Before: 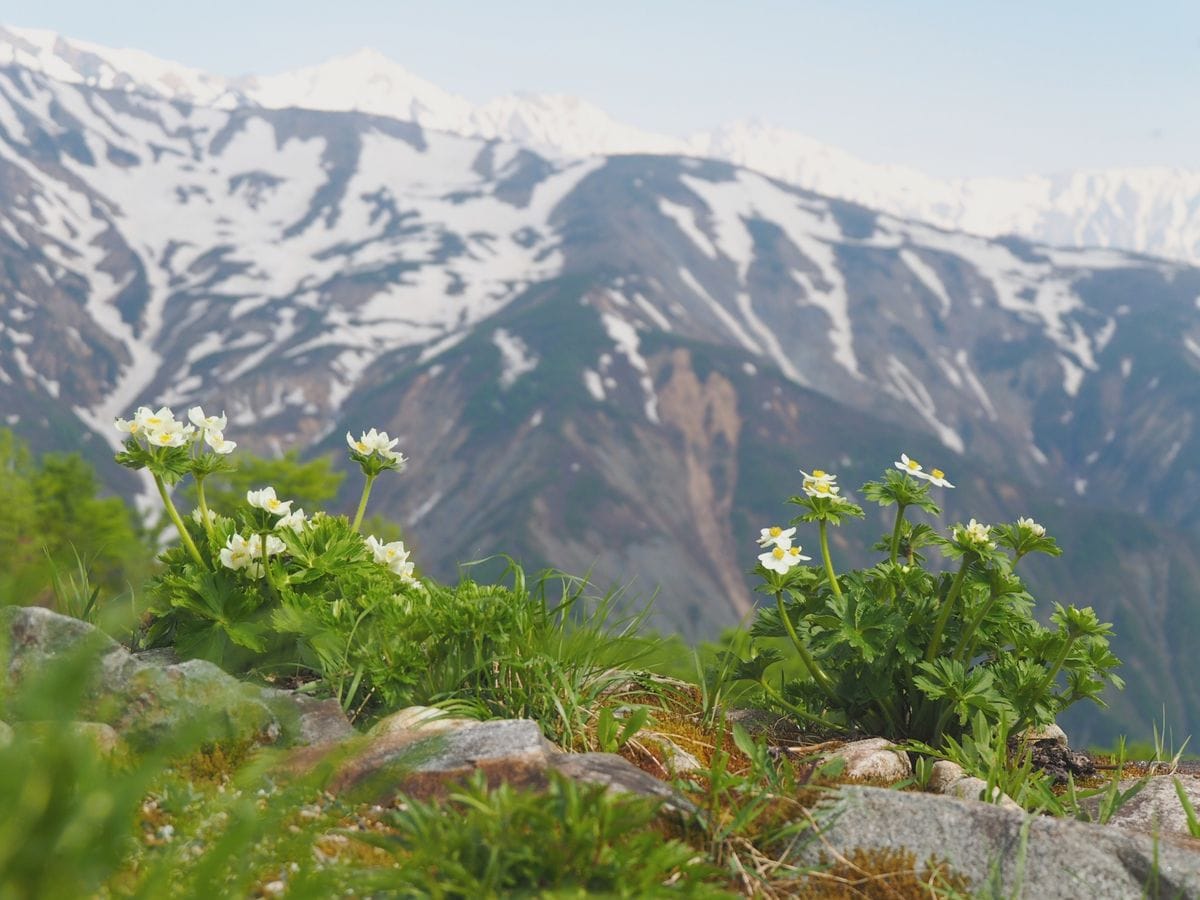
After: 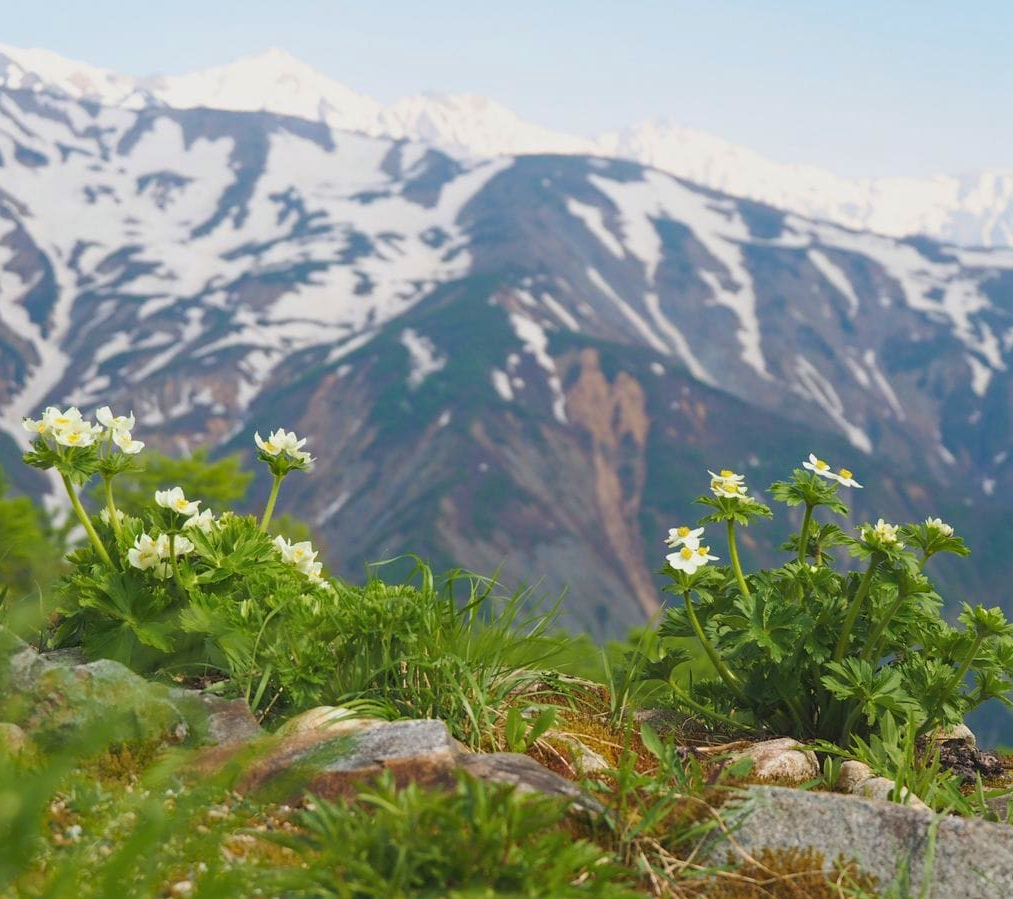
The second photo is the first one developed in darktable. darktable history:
crop: left 7.67%, right 7.853%
haze removal: compatibility mode true, adaptive false
velvia: on, module defaults
